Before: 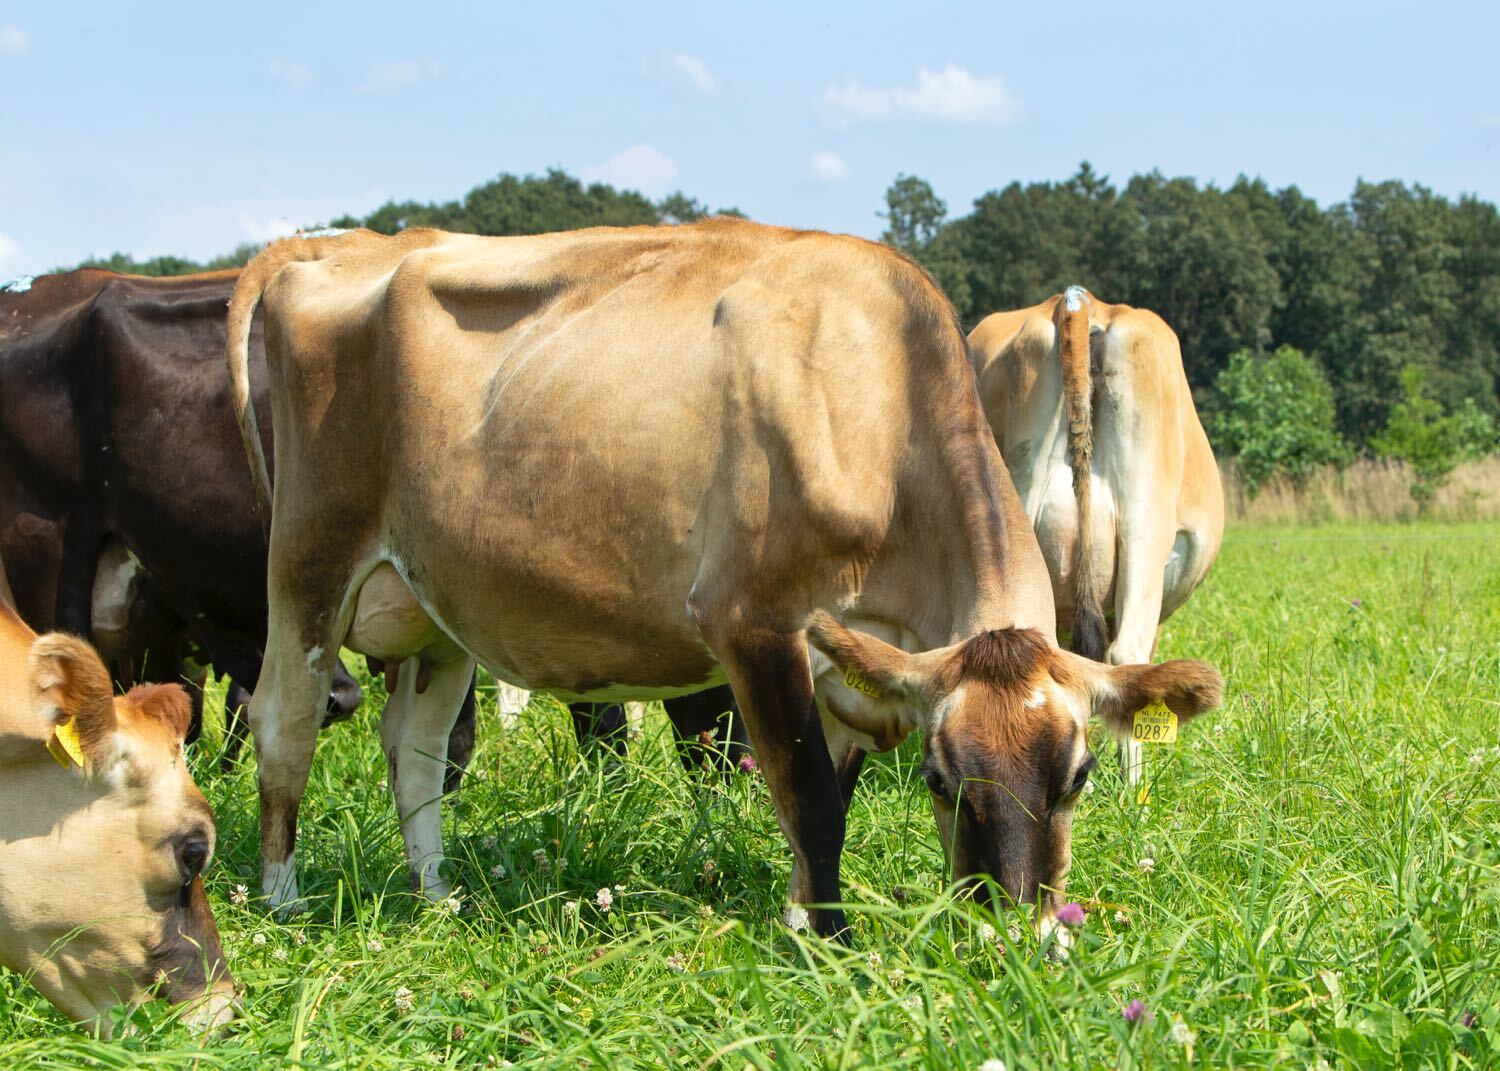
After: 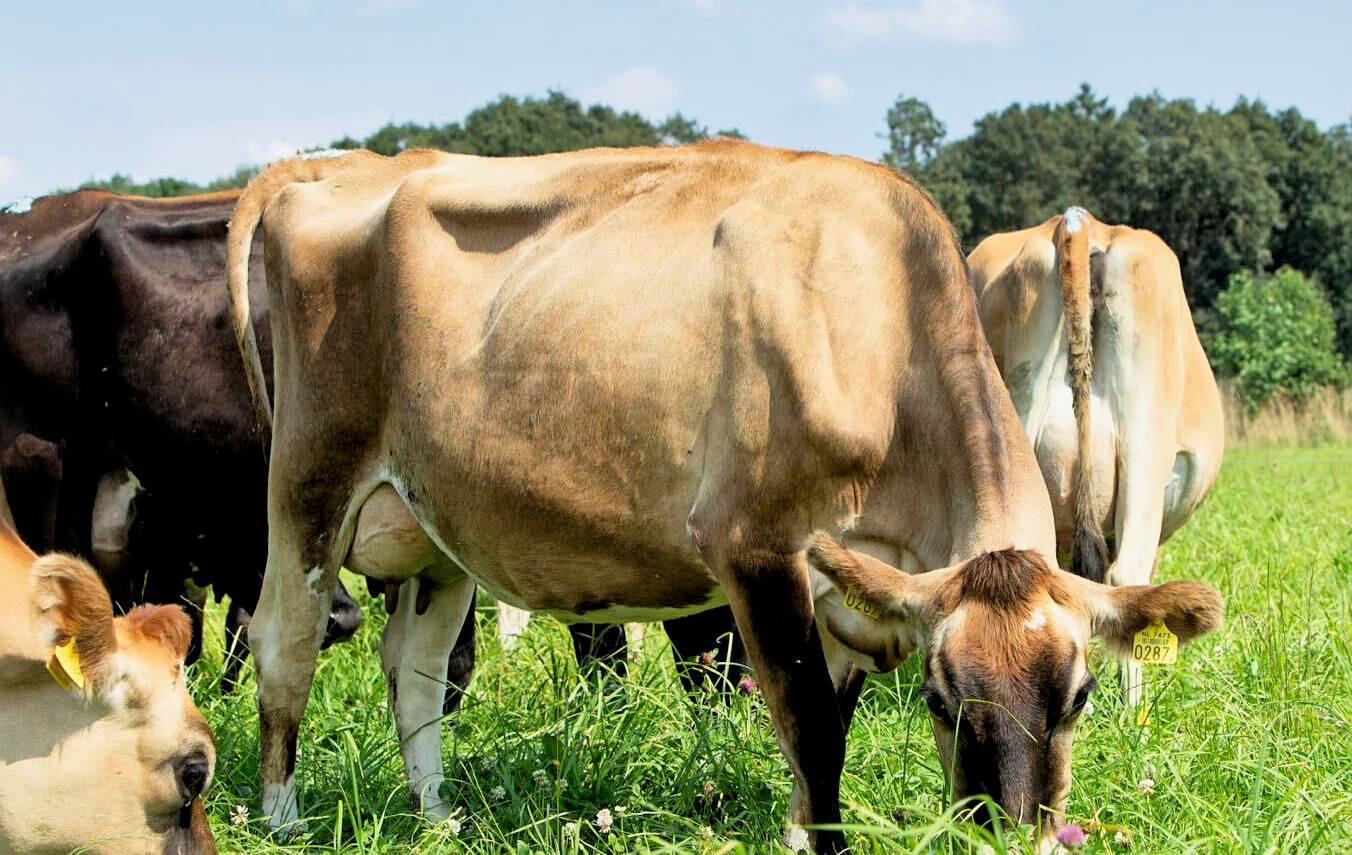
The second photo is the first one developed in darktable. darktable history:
sharpen: amount 0.201
tone equalizer: -8 EV -0.409 EV, -7 EV -0.389 EV, -6 EV -0.331 EV, -5 EV -0.214 EV, -3 EV 0.218 EV, -2 EV 0.335 EV, -1 EV 0.366 EV, +0 EV 0.425 EV, smoothing diameter 24.84%, edges refinement/feathering 11.78, preserve details guided filter
local contrast: mode bilateral grid, contrast 20, coarseness 50, detail 132%, midtone range 0.2
crop: top 7.454%, right 9.744%, bottom 11.972%
filmic rgb: black relative exposure -7.77 EV, white relative exposure 4.45 EV, target black luminance 0%, hardness 3.76, latitude 50.53%, contrast 1.071, highlights saturation mix 8.52%, shadows ↔ highlights balance -0.281%
